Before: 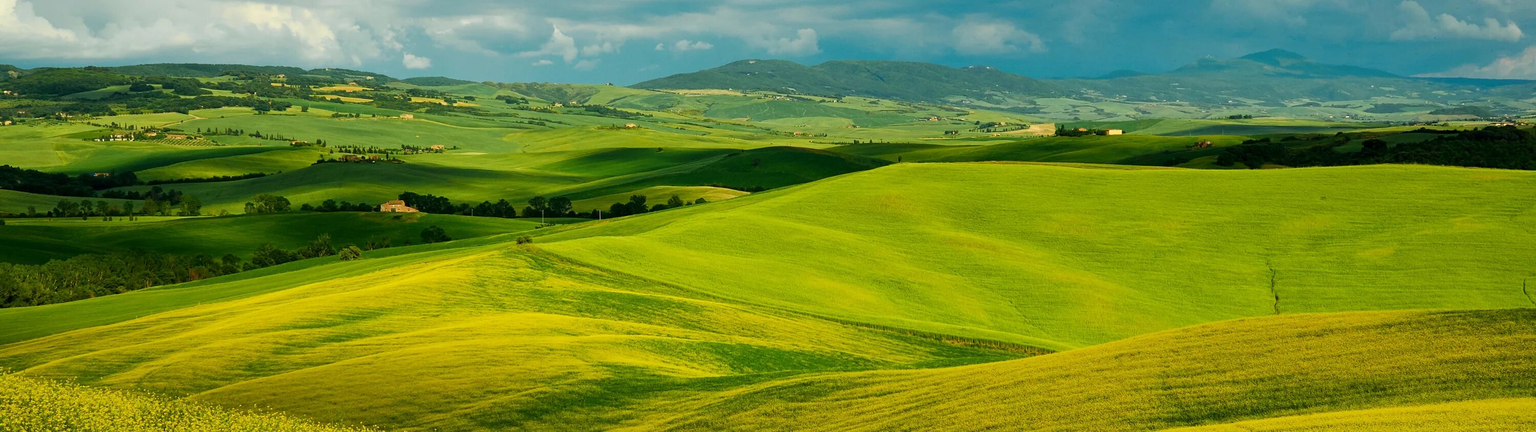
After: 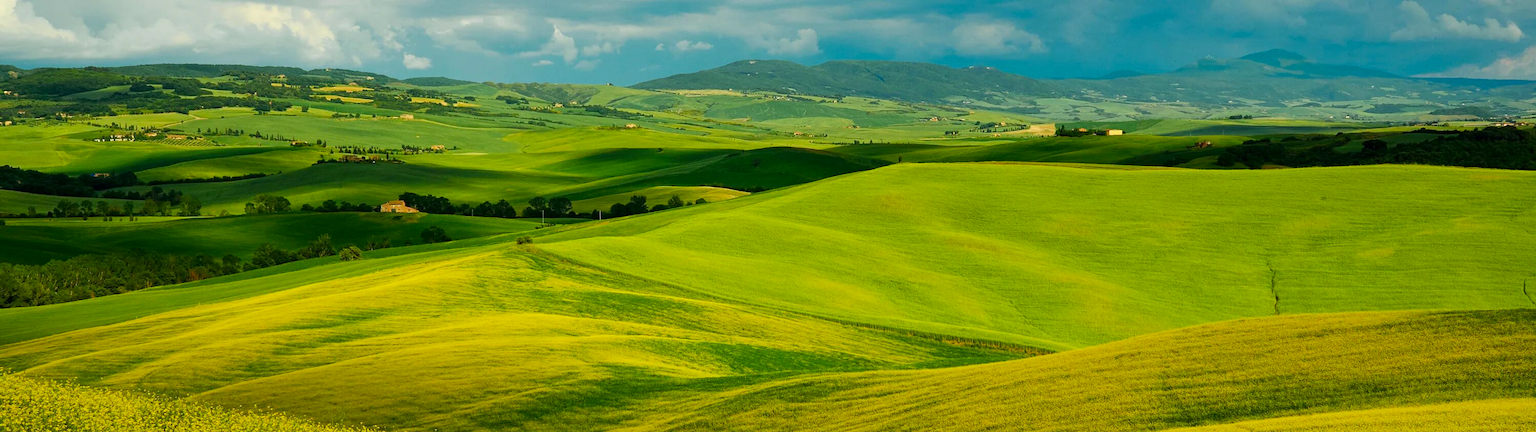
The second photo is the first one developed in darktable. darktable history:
contrast brightness saturation: saturation 0.123
